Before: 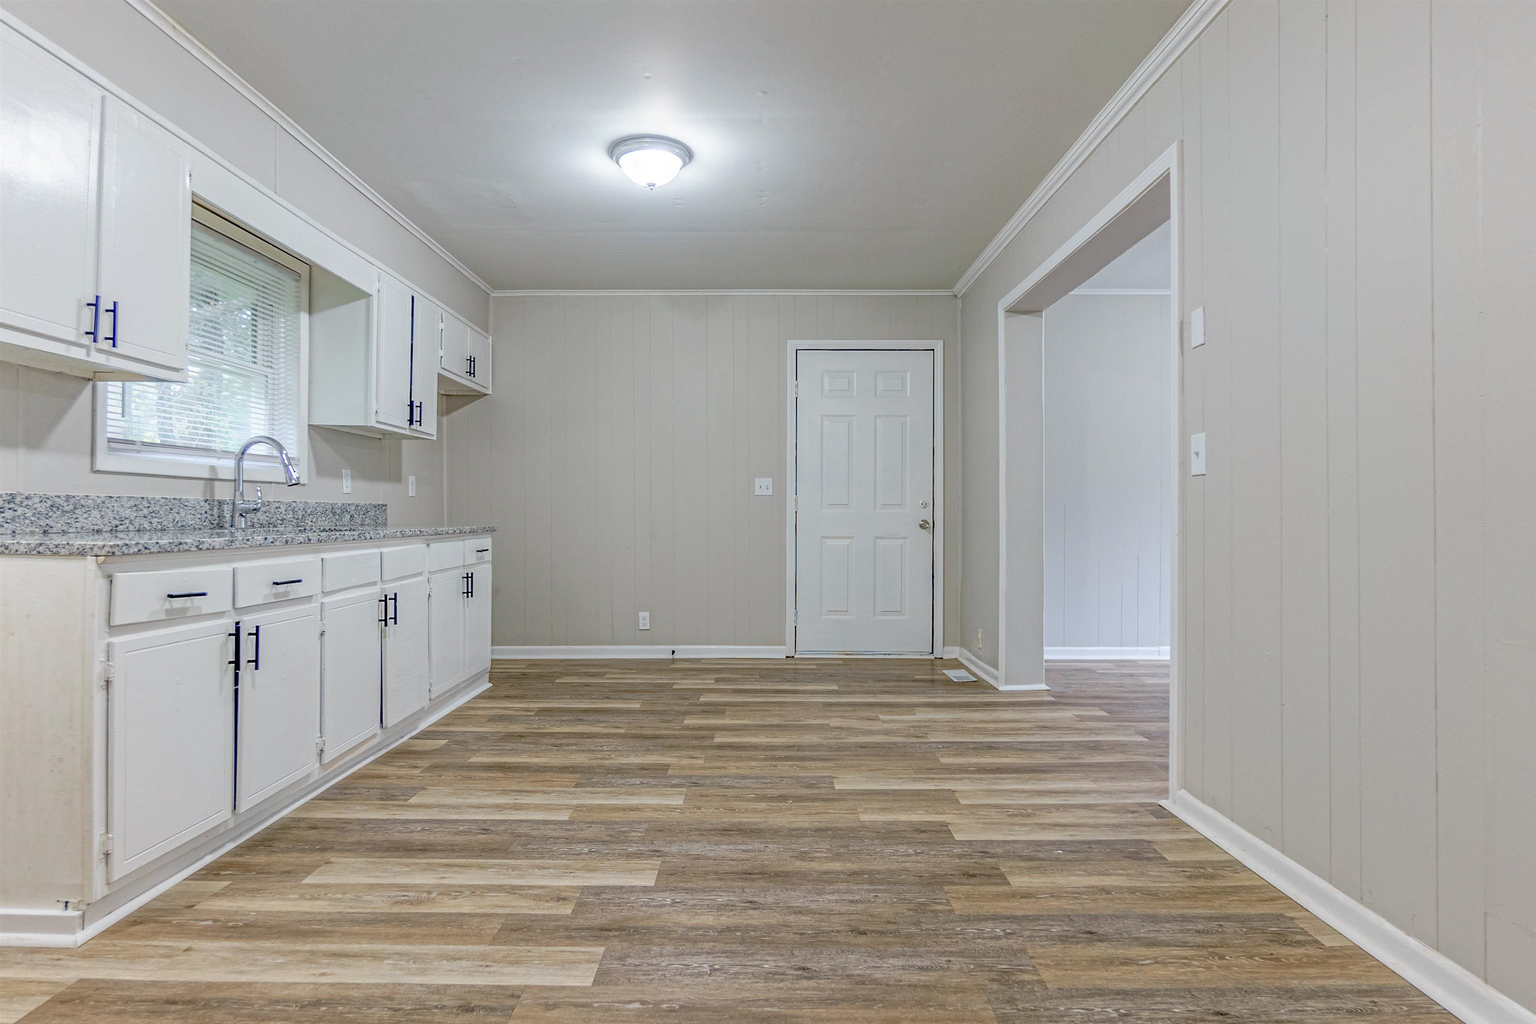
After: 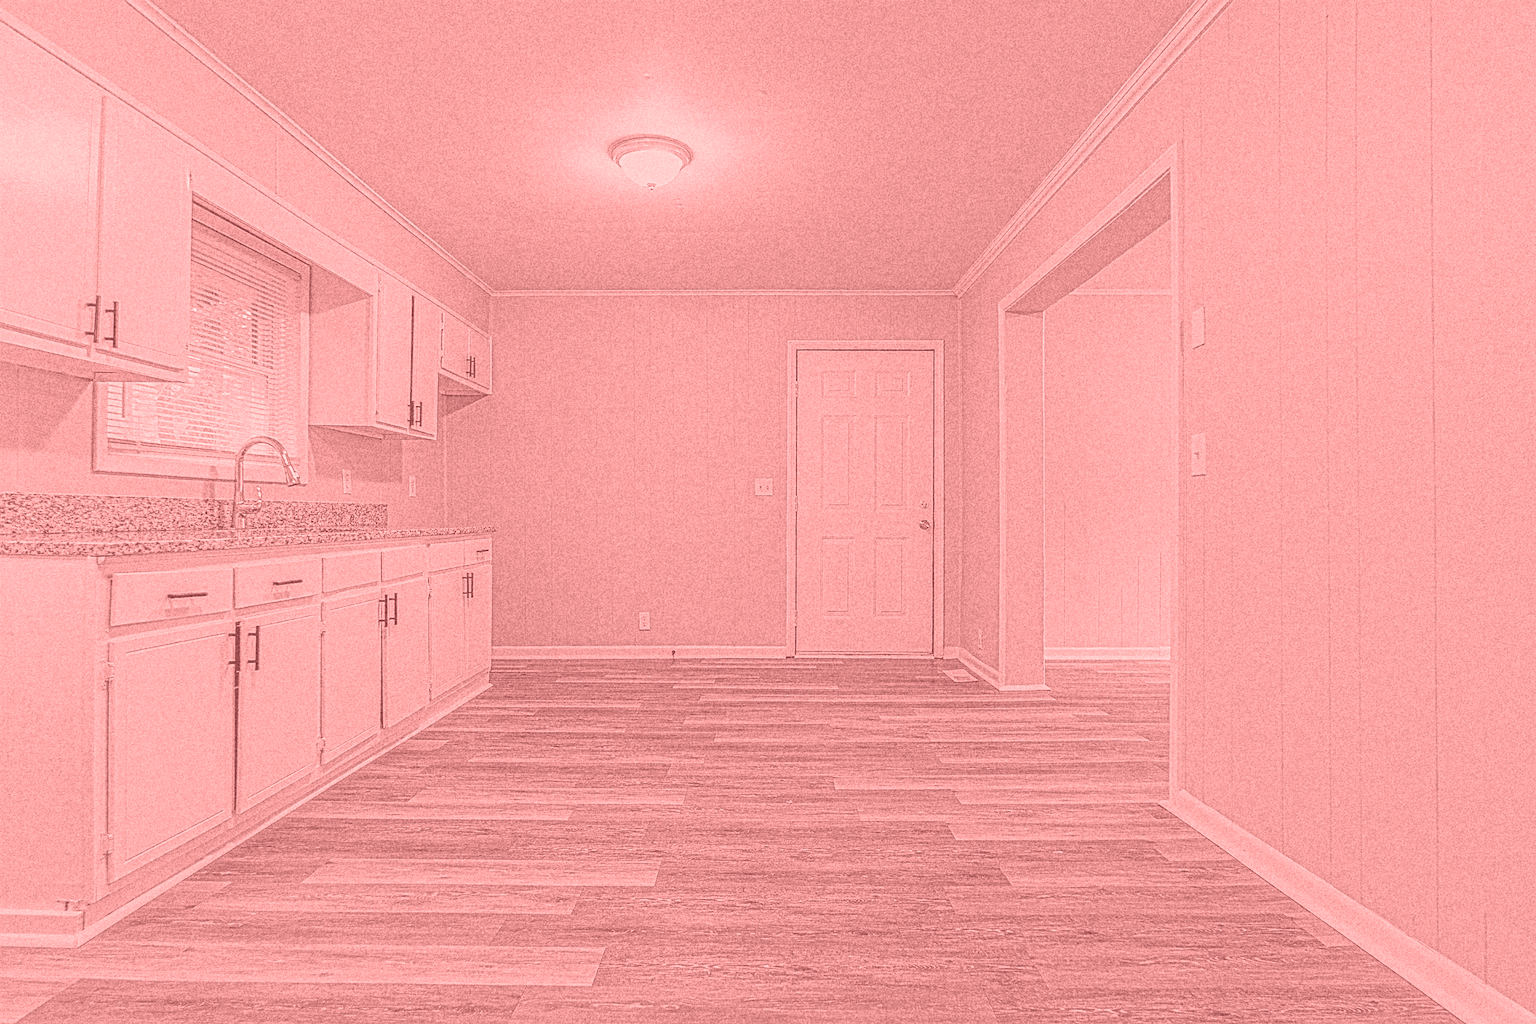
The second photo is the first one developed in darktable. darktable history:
grain: coarseness 14.49 ISO, strength 48.04%, mid-tones bias 35%
white balance: red 0.978, blue 0.999
colorize: saturation 51%, source mix 50.67%, lightness 50.67%
local contrast: mode bilateral grid, contrast 20, coarseness 3, detail 300%, midtone range 0.2
